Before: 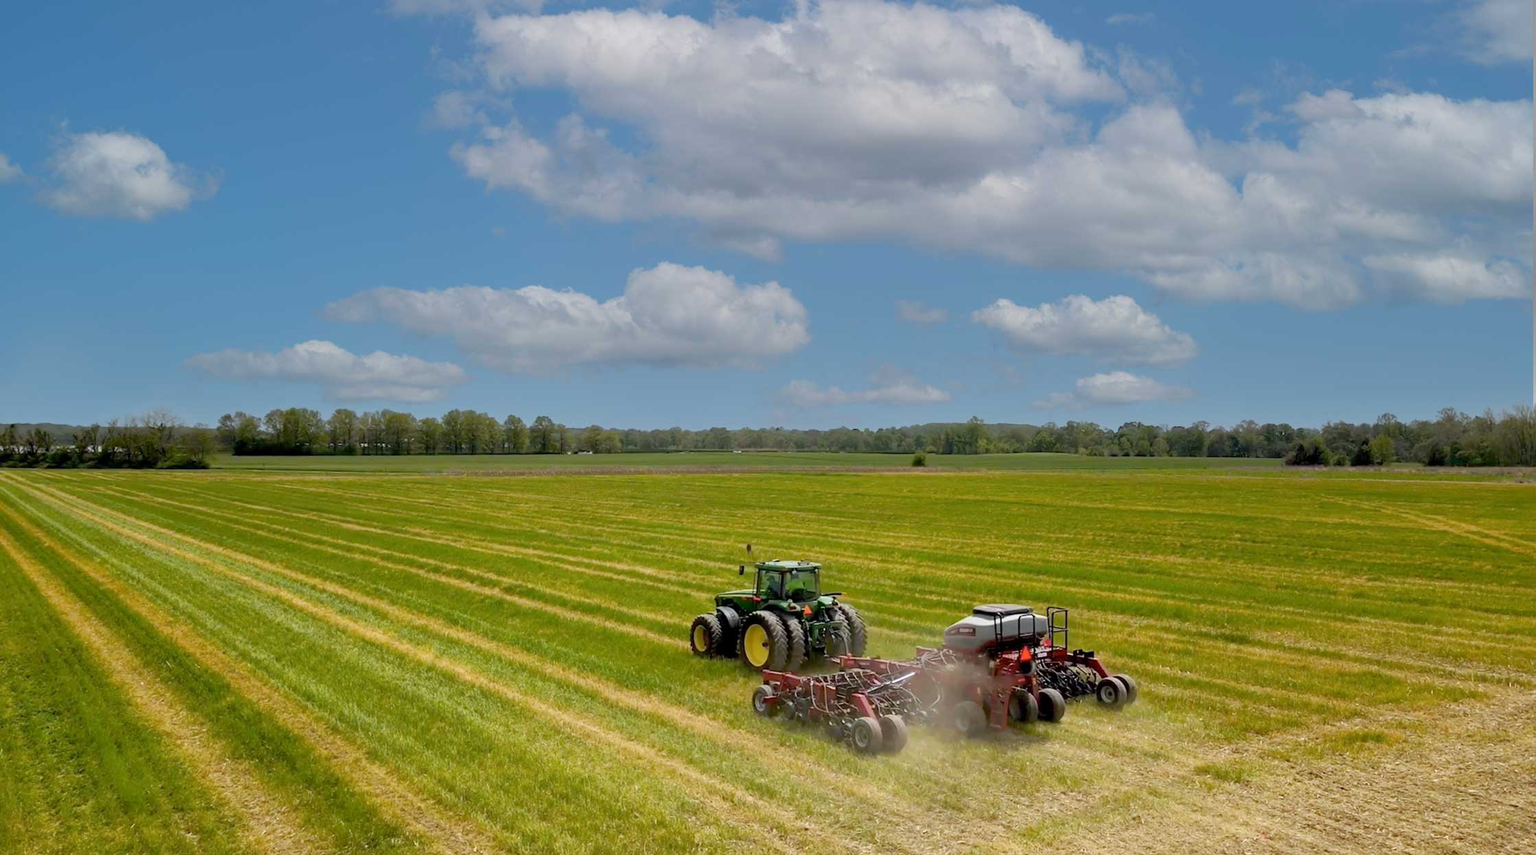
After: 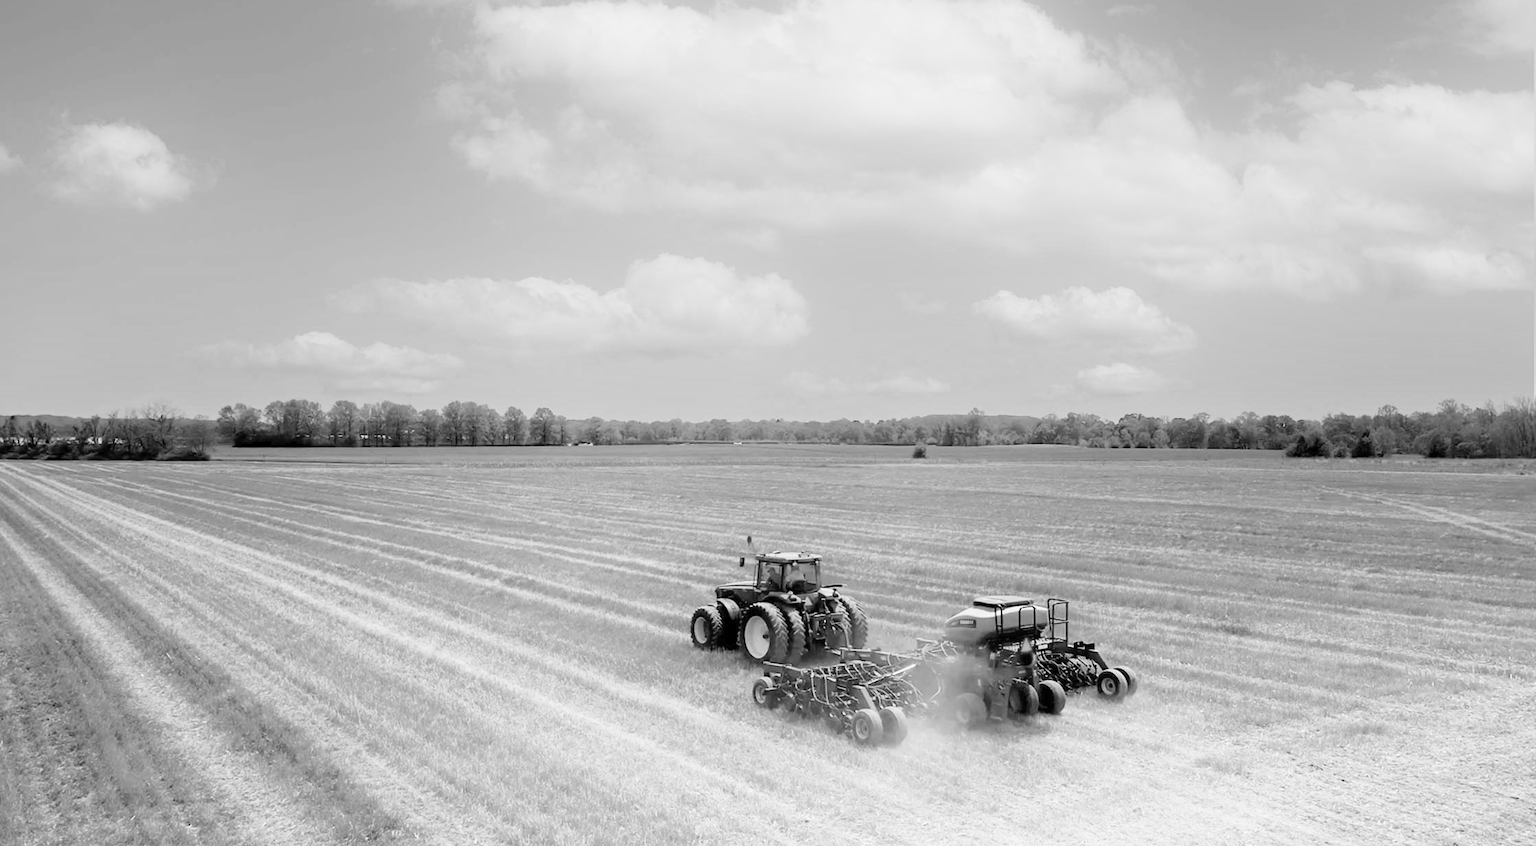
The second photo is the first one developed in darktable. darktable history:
monochrome: a 32, b 64, size 2.3
crop: top 1.049%, right 0.001%
contrast brightness saturation: contrast 0.24, brightness 0.26, saturation 0.39
shadows and highlights: highlights 70.7, soften with gaussian
